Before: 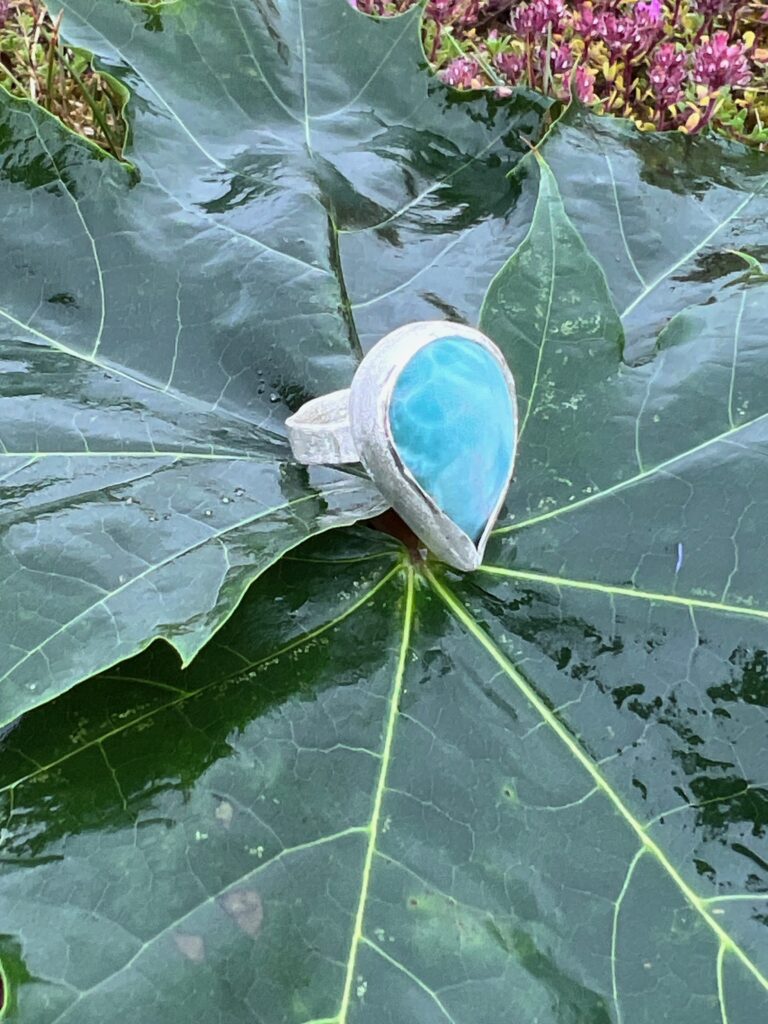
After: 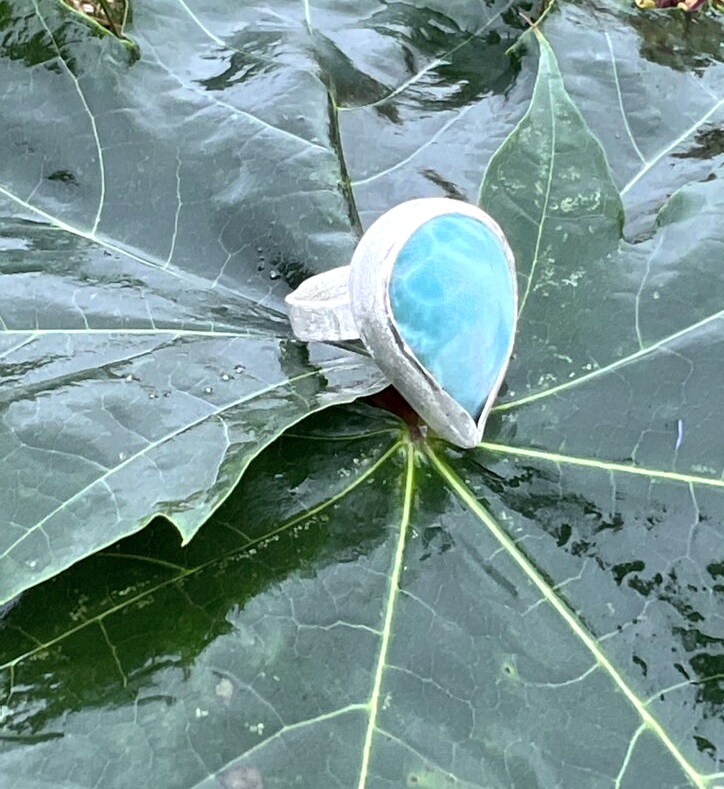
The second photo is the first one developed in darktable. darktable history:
shadows and highlights: radius 112.31, shadows 51, white point adjustment 9.09, highlights -4.05, soften with gaussian
crop and rotate: angle 0.057°, top 12.014%, right 5.517%, bottom 10.764%
contrast brightness saturation: saturation -0.16
